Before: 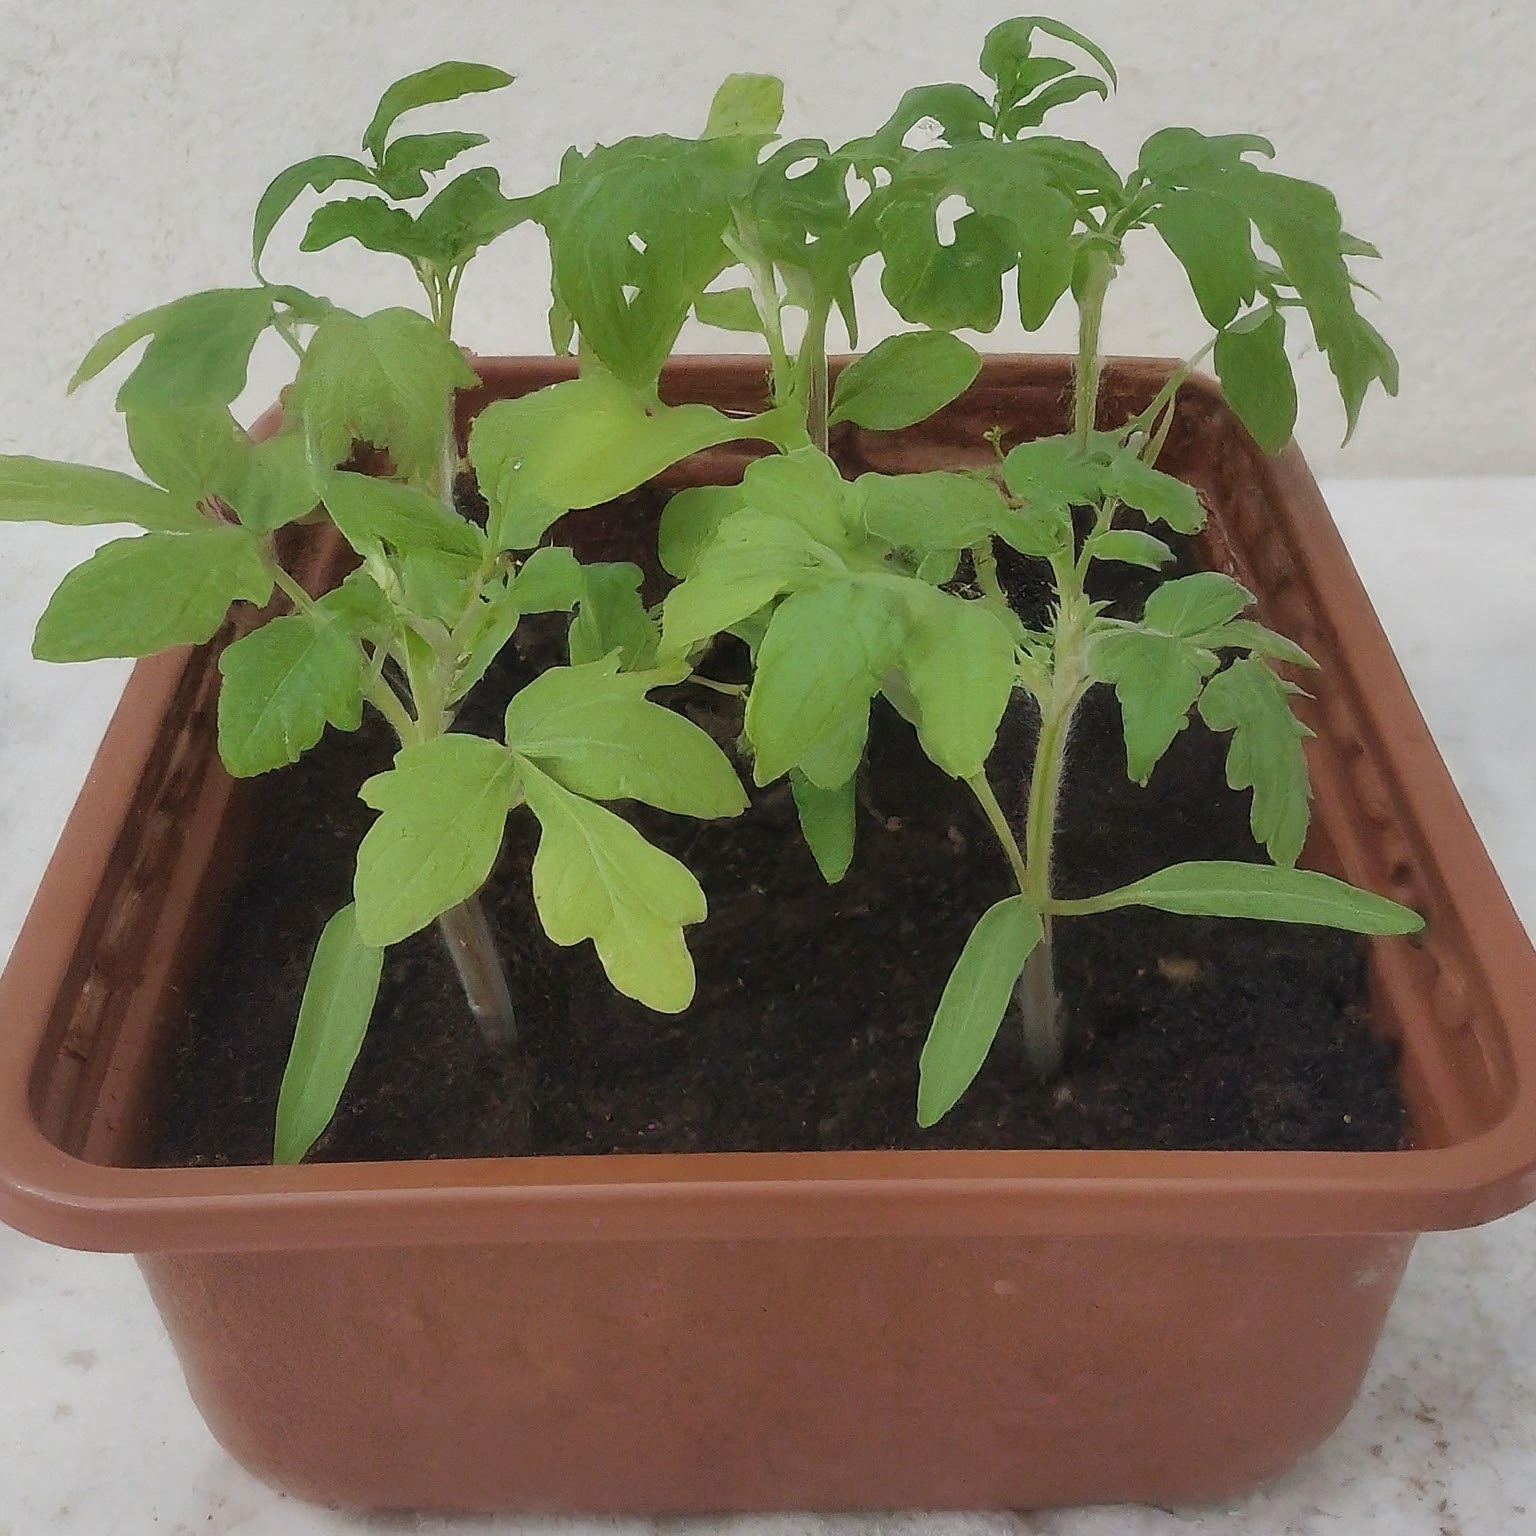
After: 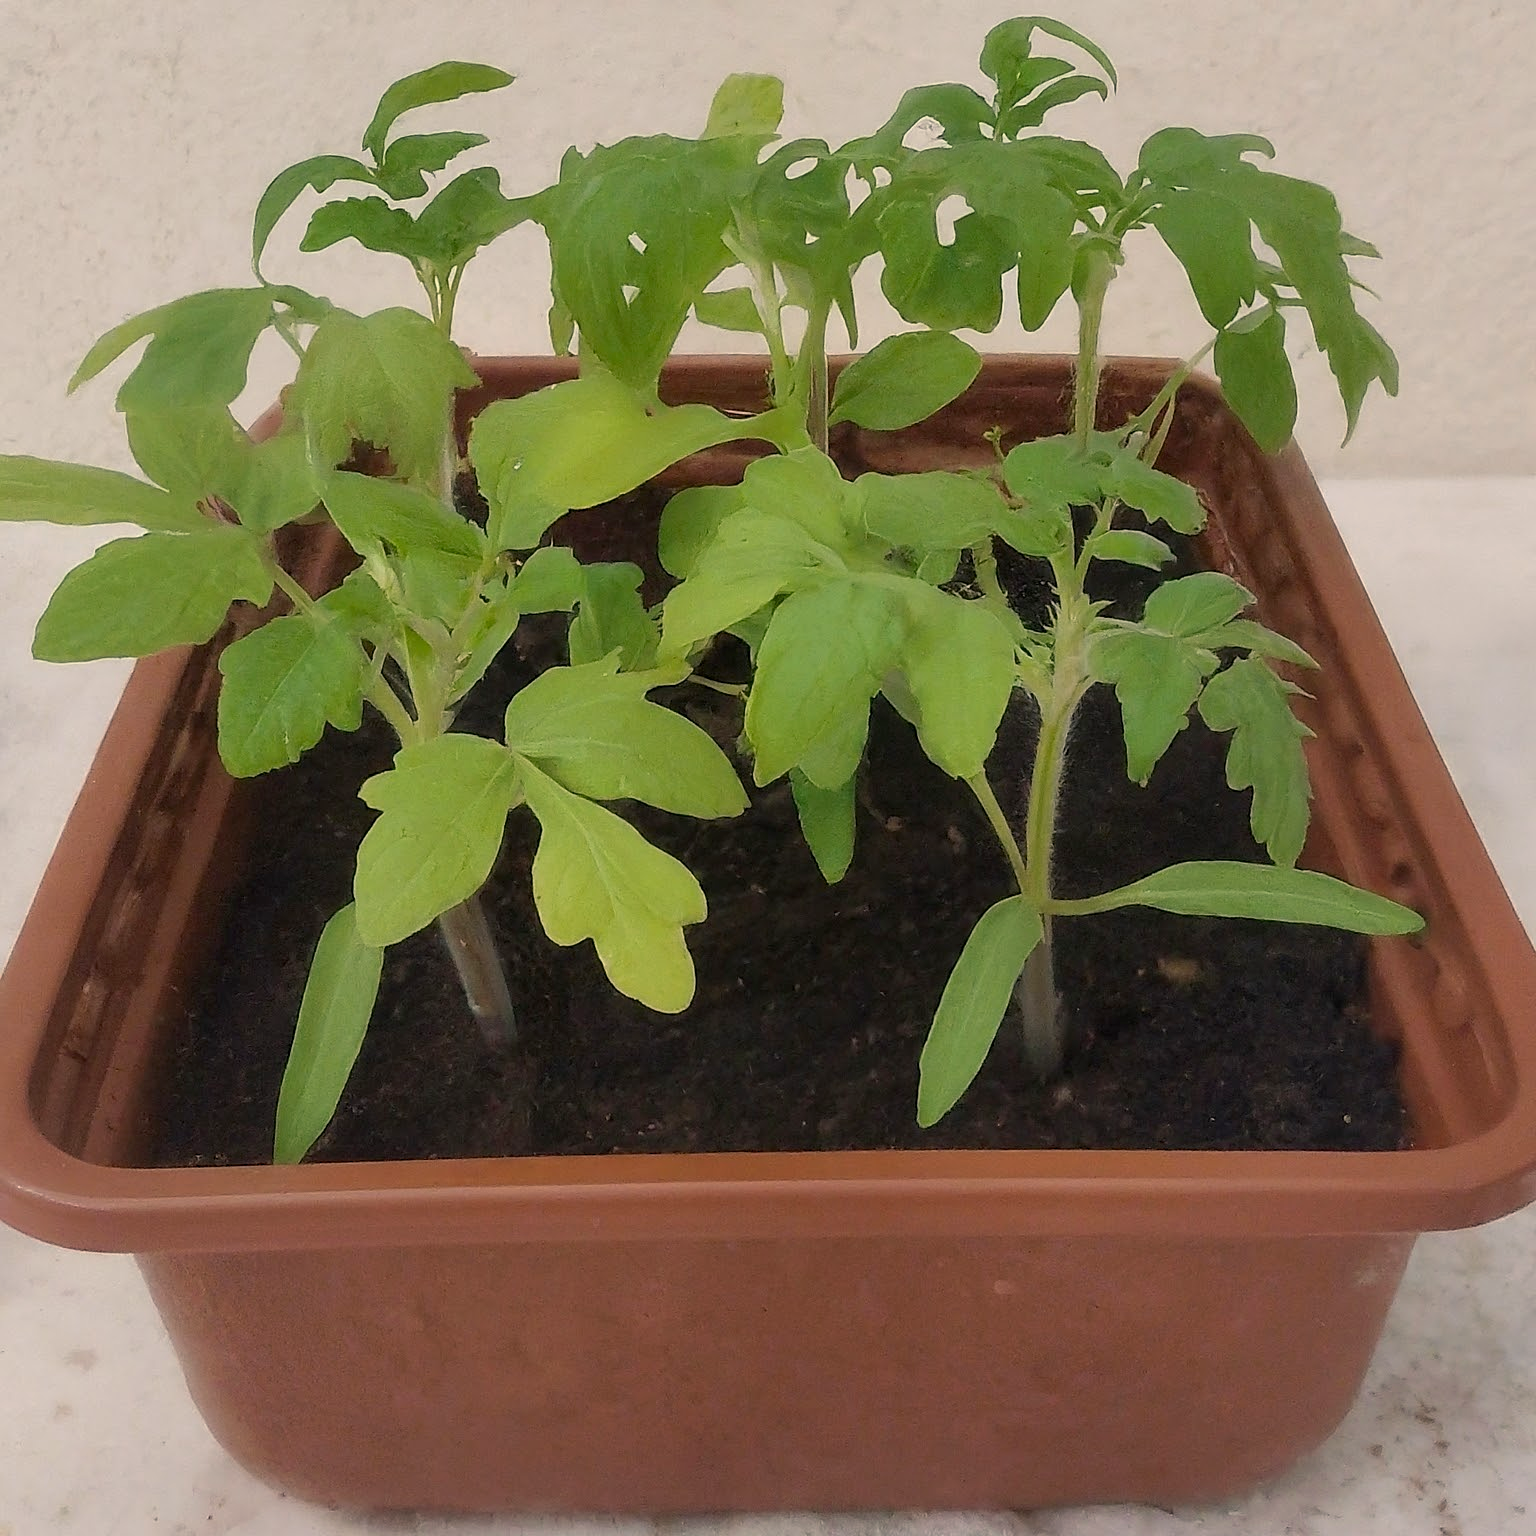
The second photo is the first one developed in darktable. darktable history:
contrast brightness saturation: contrast 0.051
color balance rgb: highlights gain › chroma 3.072%, highlights gain › hue 60.02°, global offset › luminance -0.285%, global offset › hue 262.48°, perceptual saturation grading › global saturation 0.857%, global vibrance 20%
